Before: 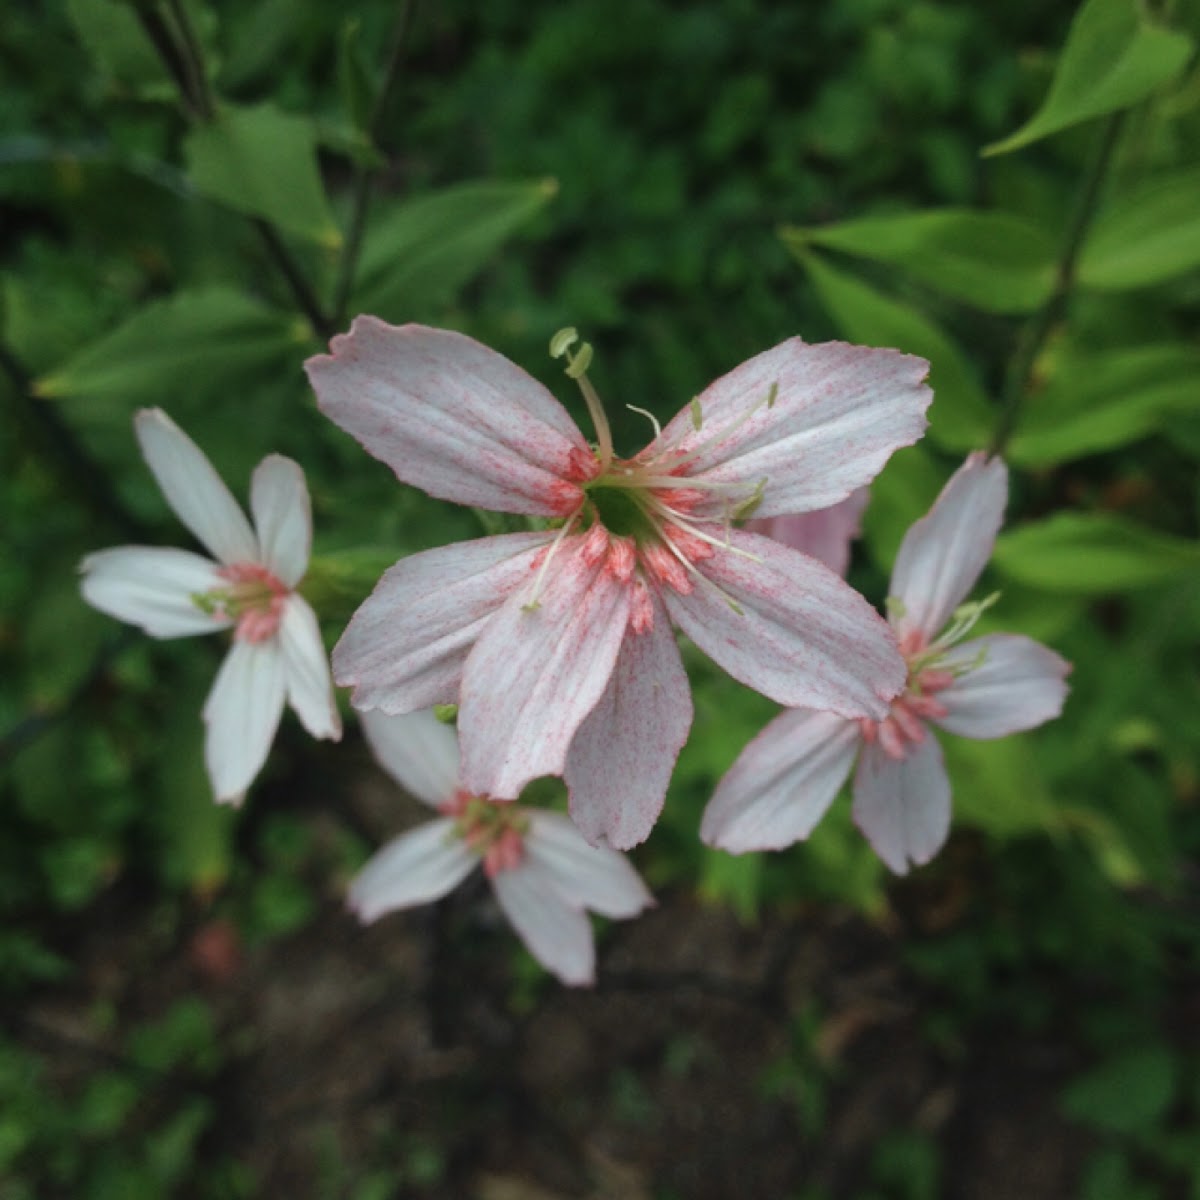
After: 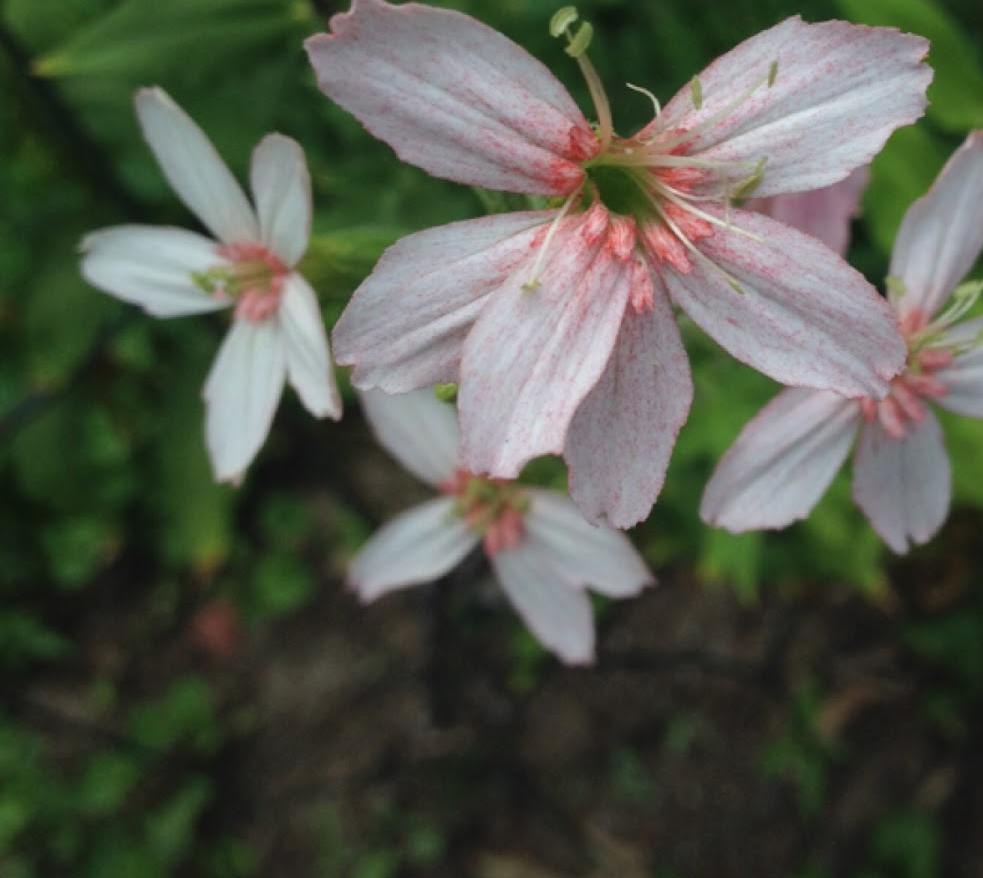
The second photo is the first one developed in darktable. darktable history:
crop: top 26.755%, right 18.057%
tone equalizer: edges refinement/feathering 500, mask exposure compensation -1.57 EV, preserve details no
